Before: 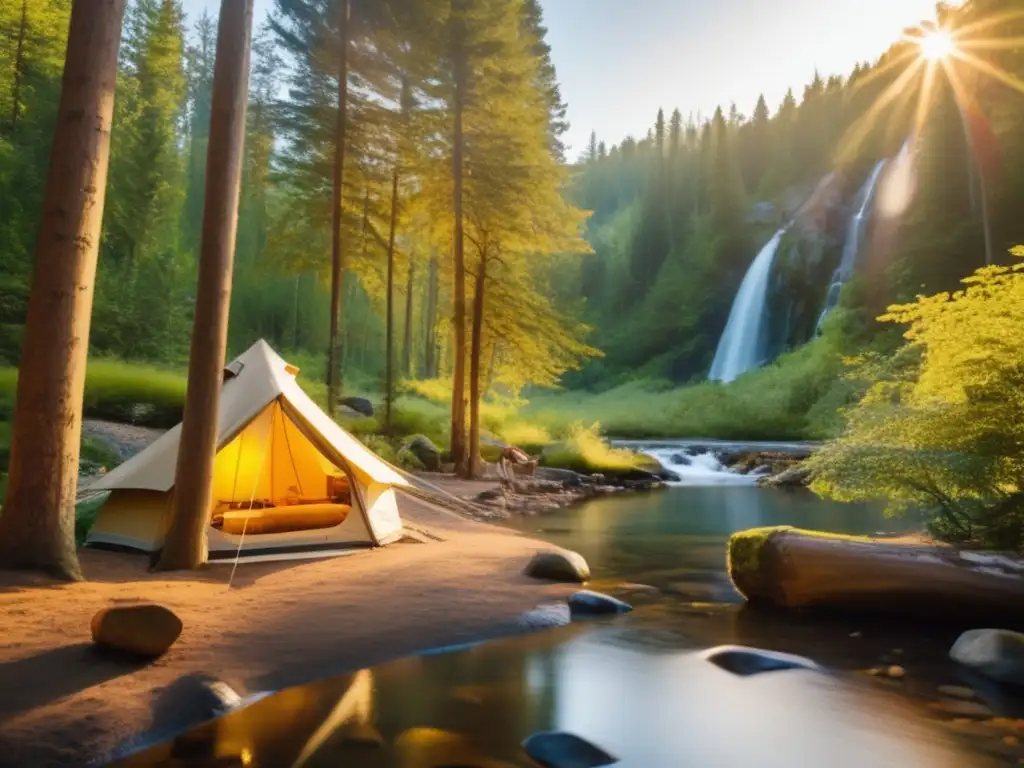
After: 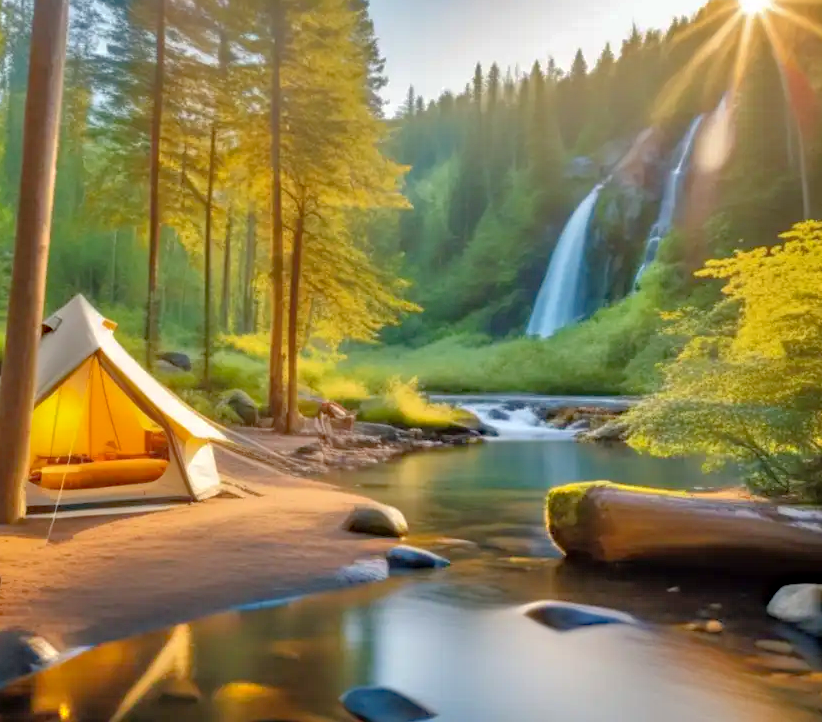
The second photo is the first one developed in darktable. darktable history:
haze removal: adaptive false
crop and rotate: left 17.856%, top 5.977%, right 1.812%
shadows and highlights: on, module defaults
tone equalizer: -7 EV 0.145 EV, -6 EV 0.568 EV, -5 EV 1.16 EV, -4 EV 1.3 EV, -3 EV 1.14 EV, -2 EV 0.6 EV, -1 EV 0.162 EV
local contrast: highlights 103%, shadows 98%, detail 119%, midtone range 0.2
exposure: compensate highlight preservation false
